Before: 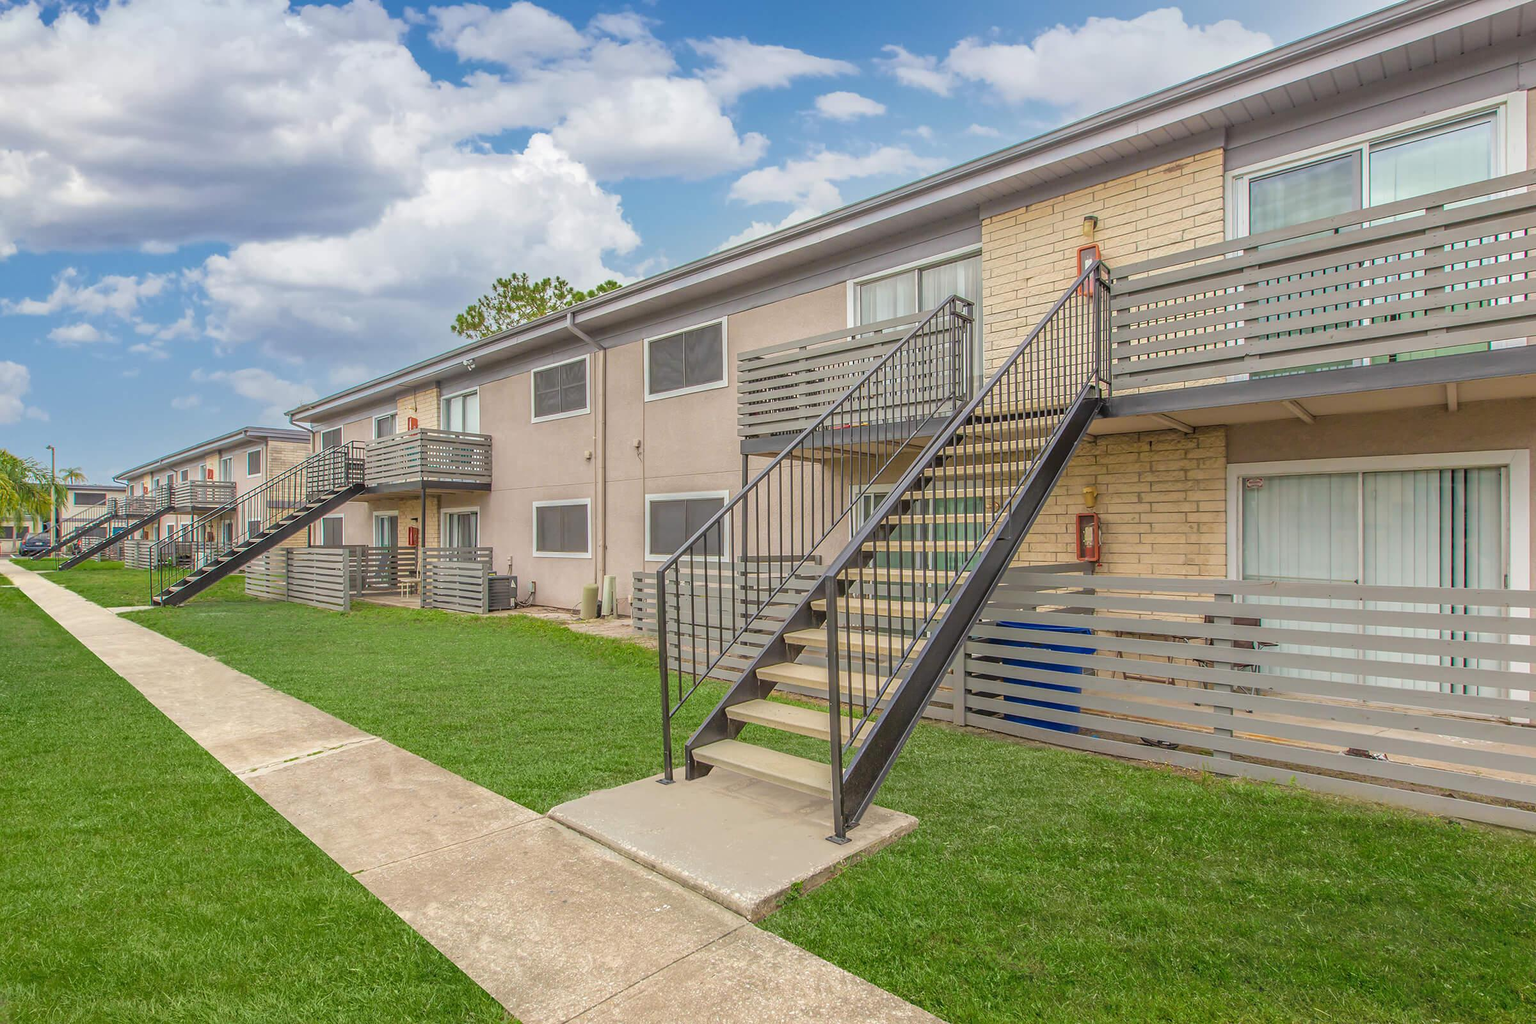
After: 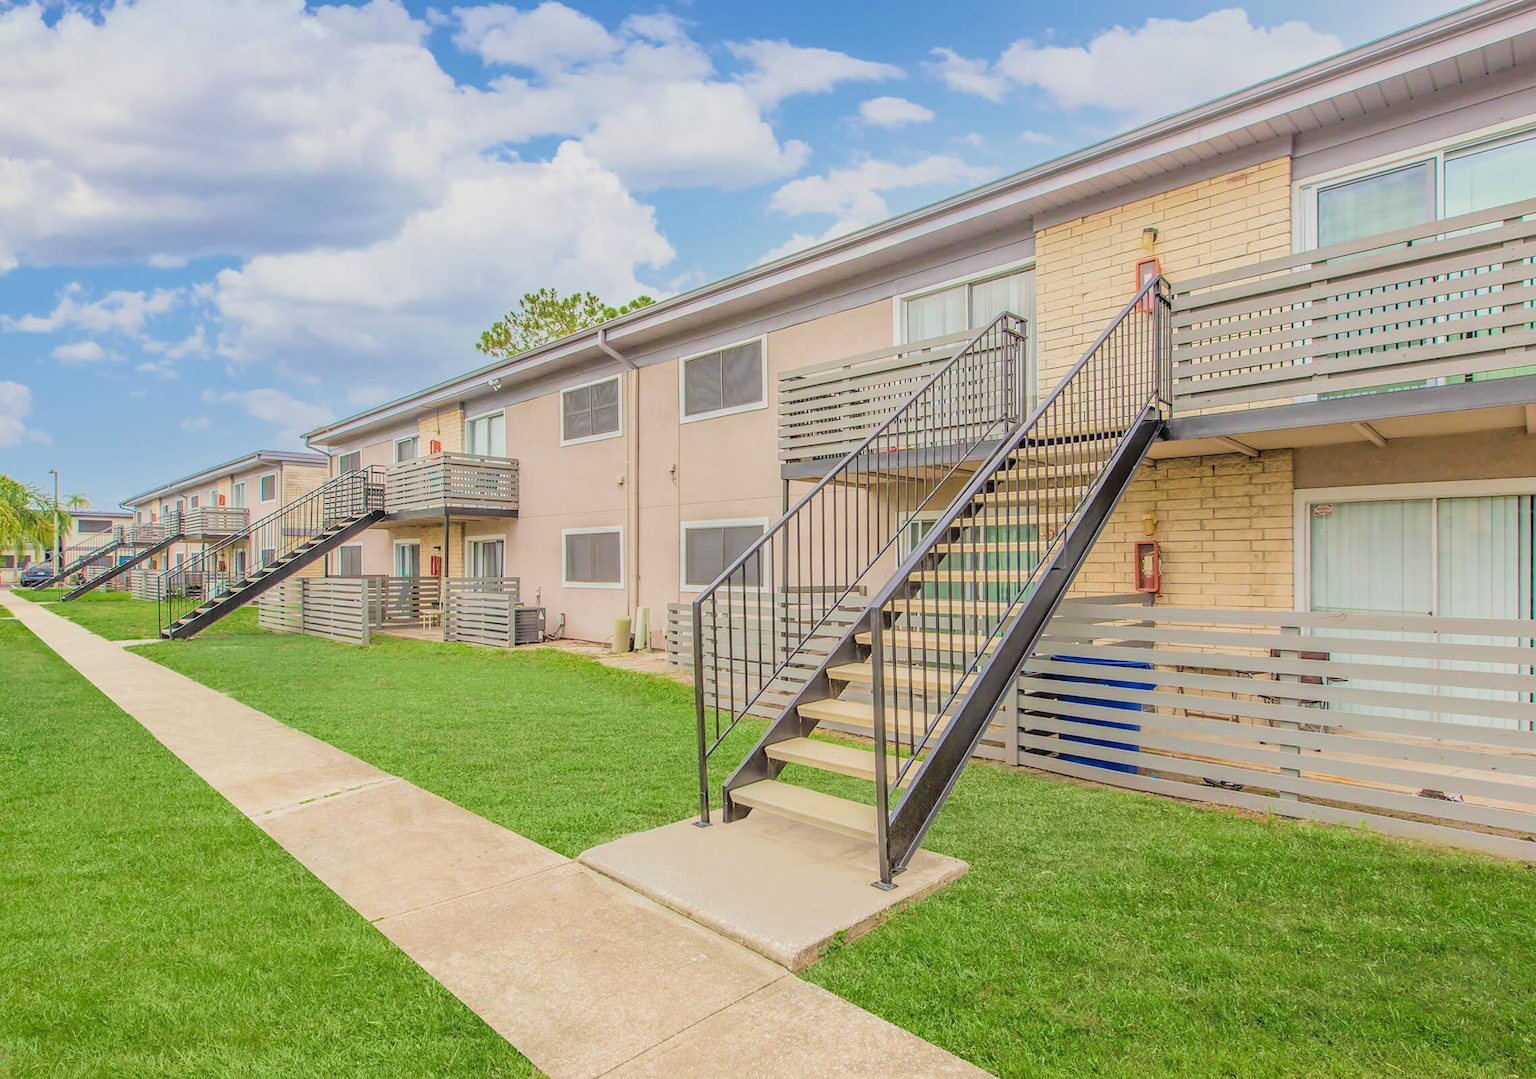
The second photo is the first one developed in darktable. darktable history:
exposure: black level correction 0, exposure 0.7 EV, compensate exposure bias true, compensate highlight preservation false
velvia: strength 30%
crop and rotate: right 5.167%
filmic rgb: black relative exposure -9.22 EV, white relative exposure 6.77 EV, hardness 3.07, contrast 1.05
